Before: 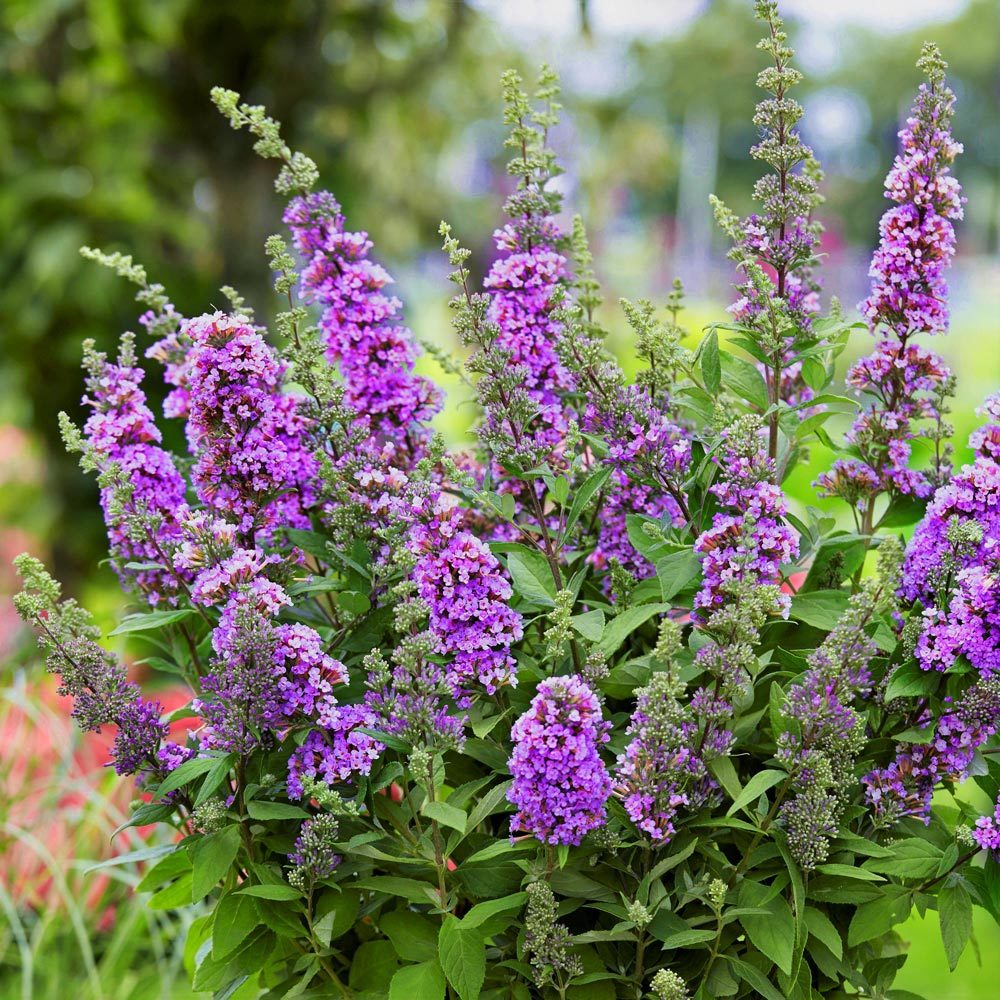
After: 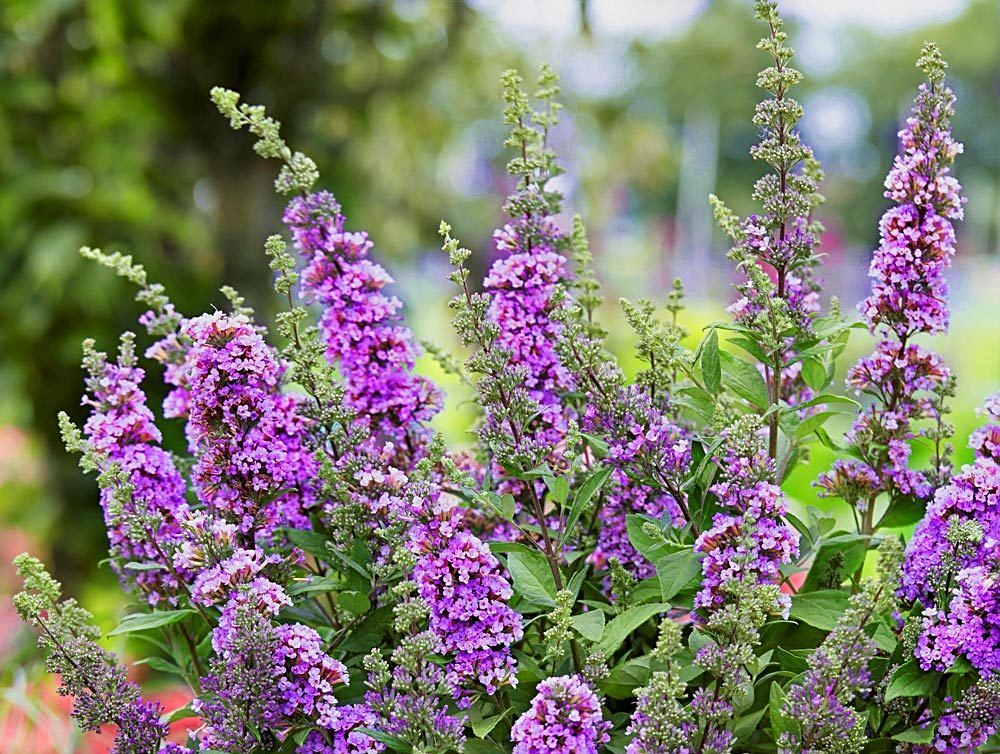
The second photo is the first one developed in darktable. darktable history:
crop: bottom 24.504%
sharpen: radius 2.165, amount 0.382, threshold 0.144
